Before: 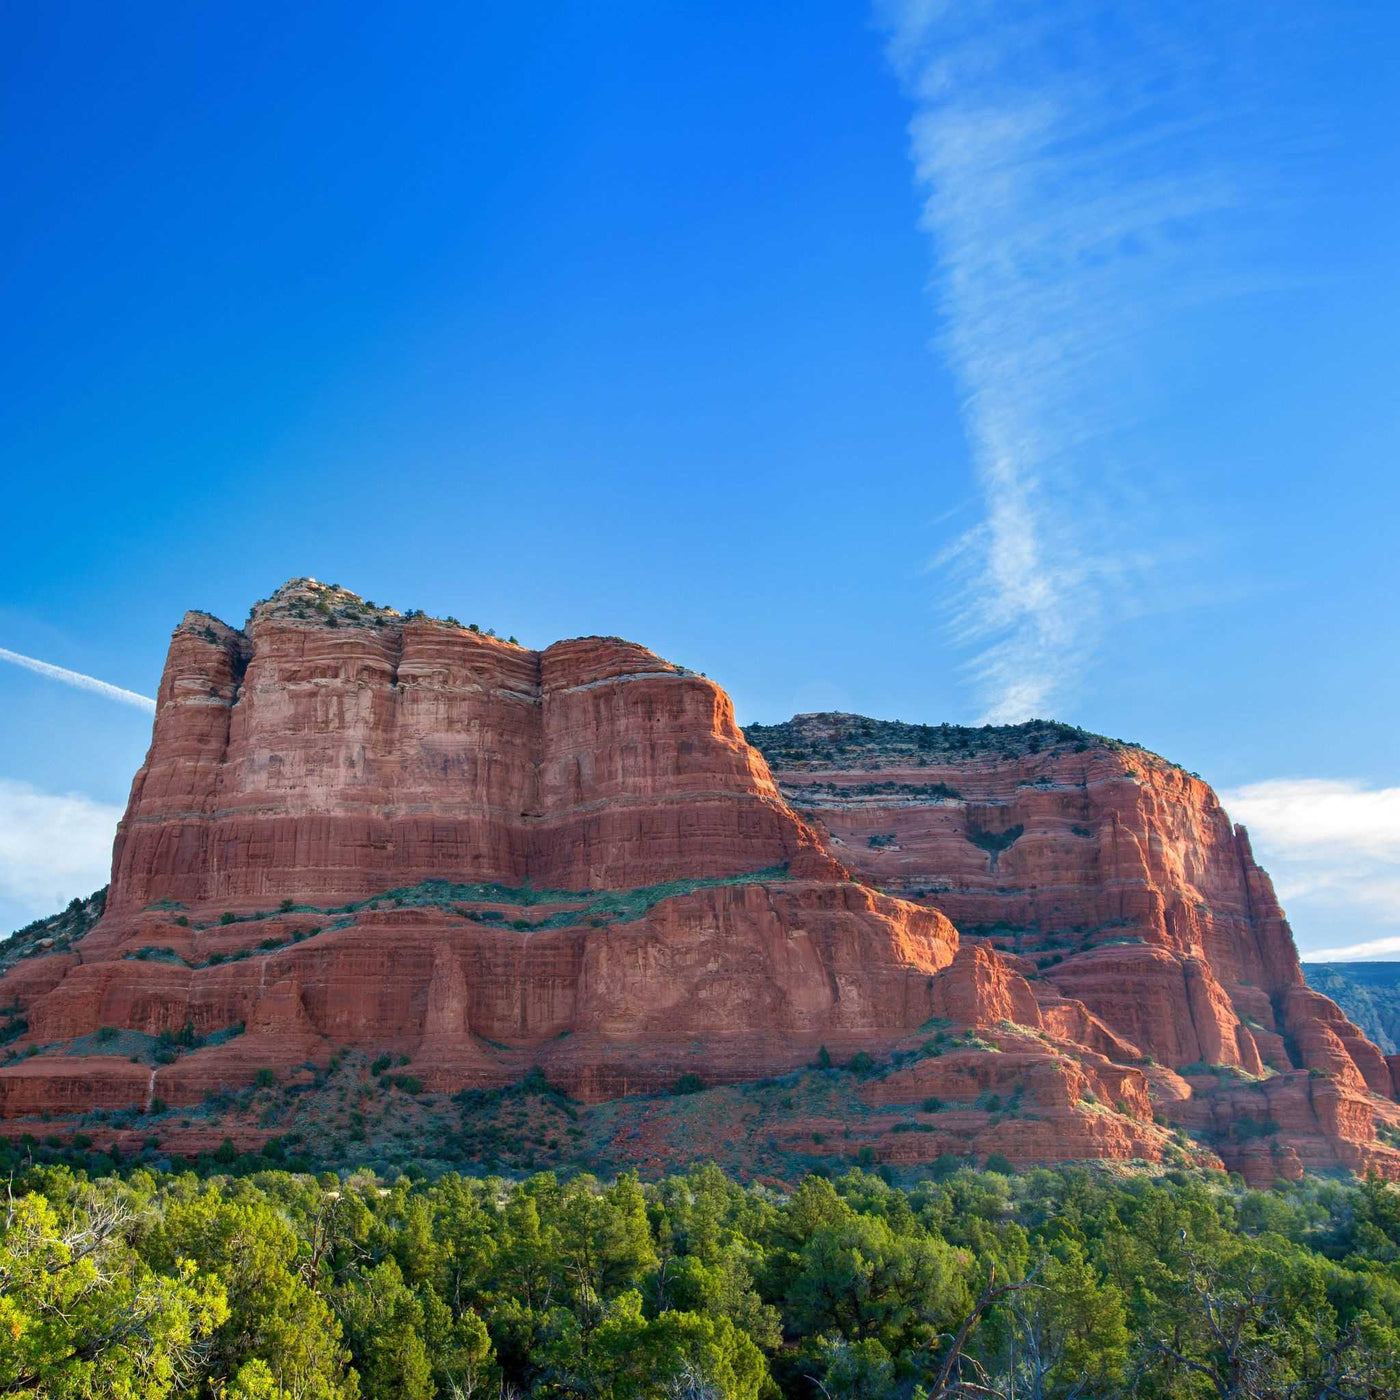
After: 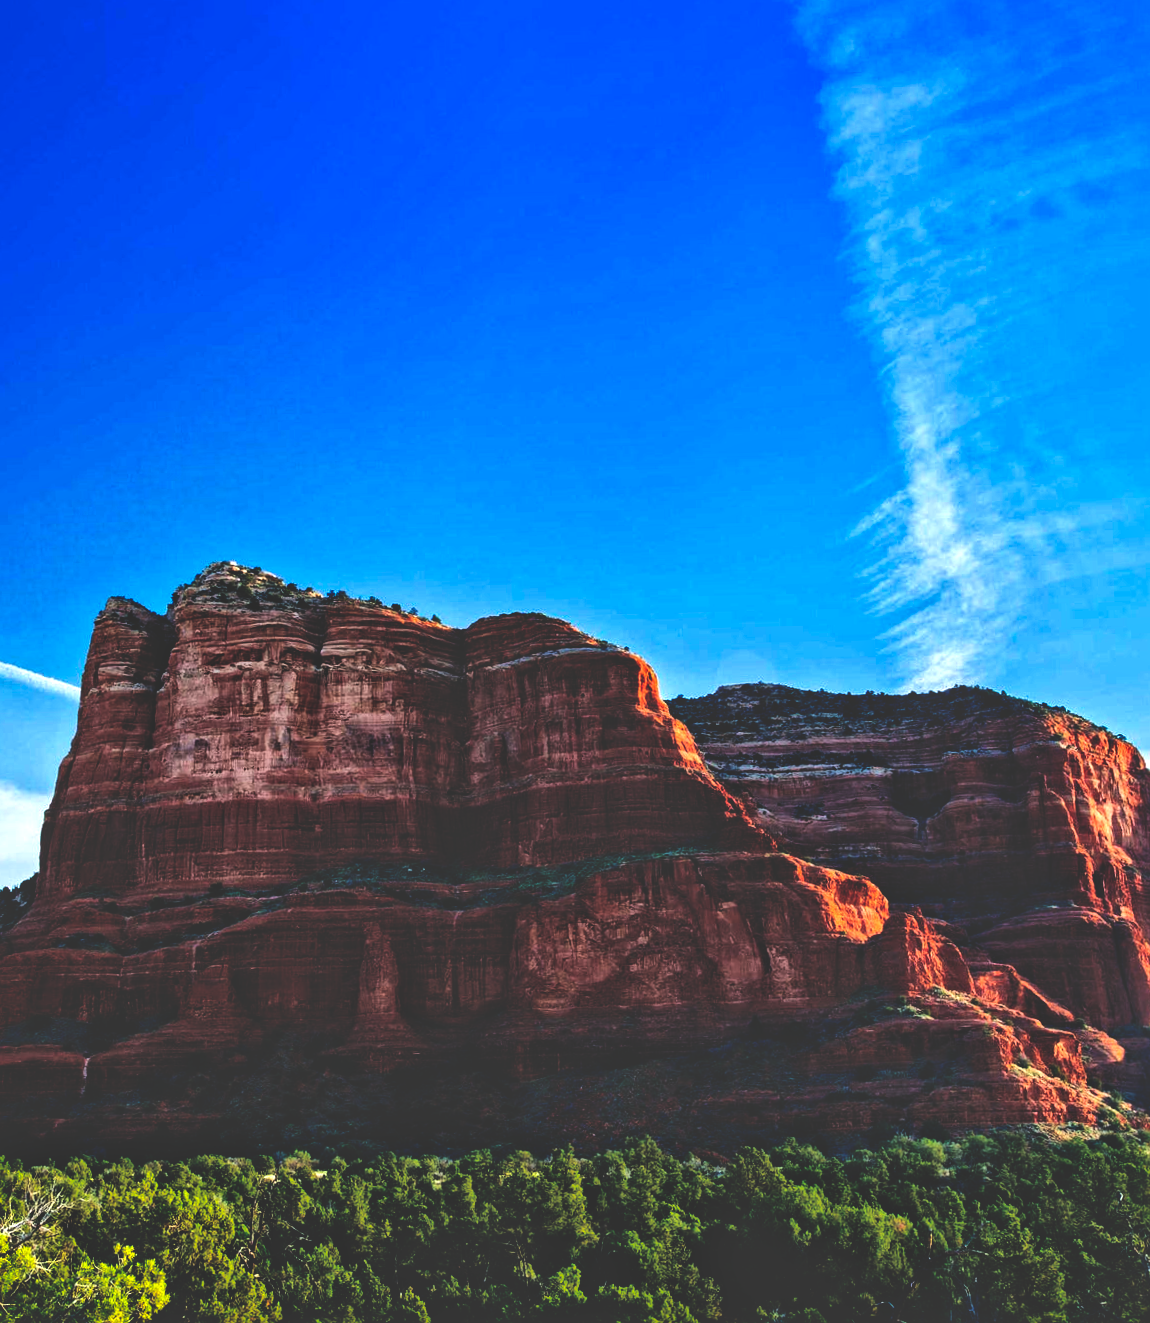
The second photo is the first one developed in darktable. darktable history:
crop and rotate: angle 1.39°, left 4.387%, top 0.749%, right 11.464%, bottom 2.432%
haze removal: strength -0.057, compatibility mode true, adaptive false
tone equalizer: edges refinement/feathering 500, mask exposure compensation -1.57 EV, preserve details no
local contrast: mode bilateral grid, contrast 20, coarseness 19, detail 163%, midtone range 0.2
base curve: curves: ch0 [(0, 0.036) (0.083, 0.04) (0.804, 1)], preserve colors none
